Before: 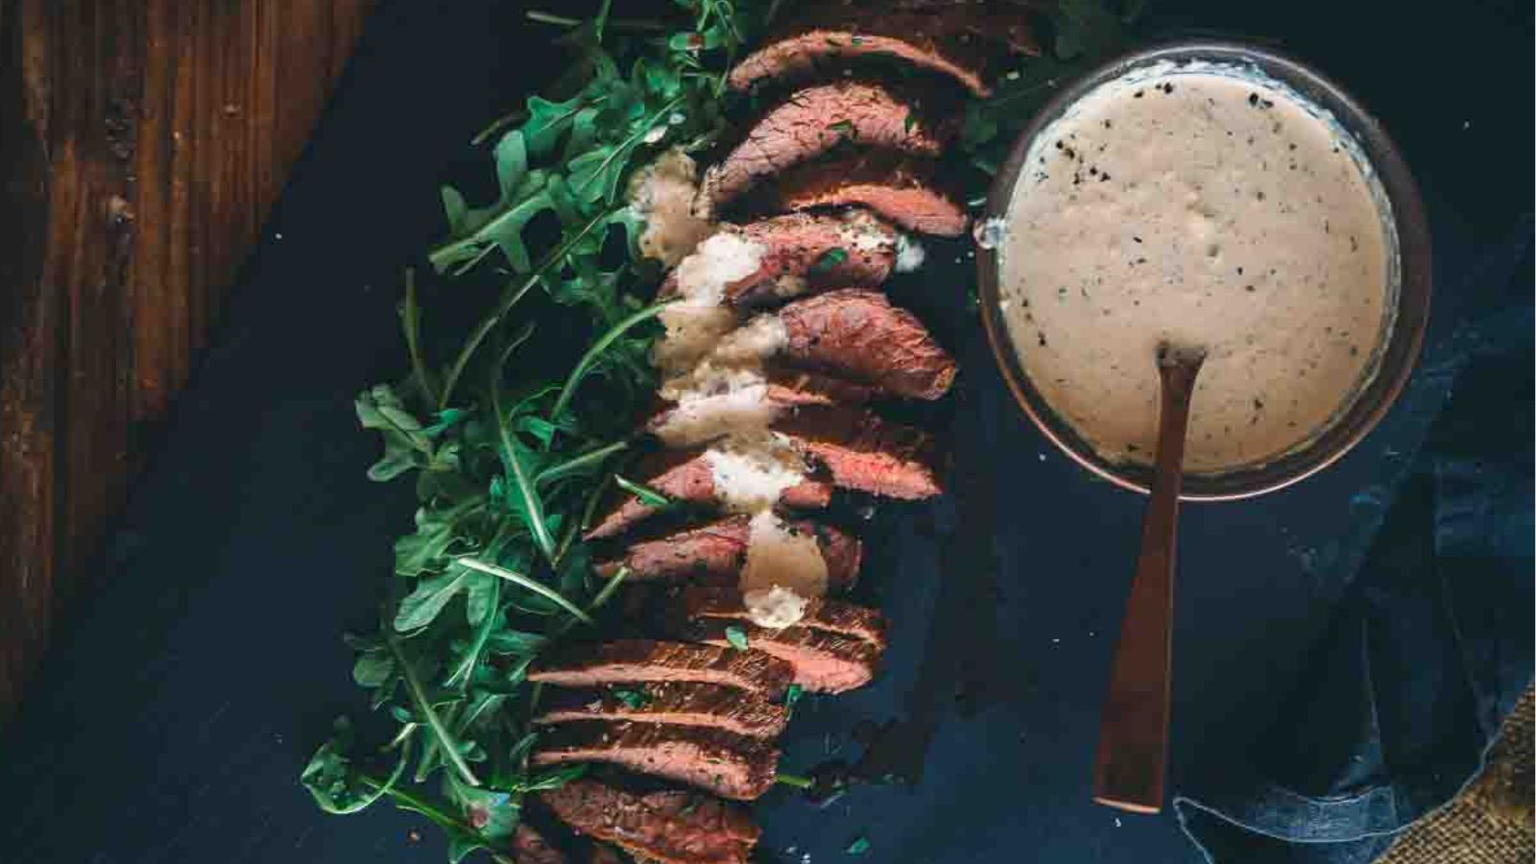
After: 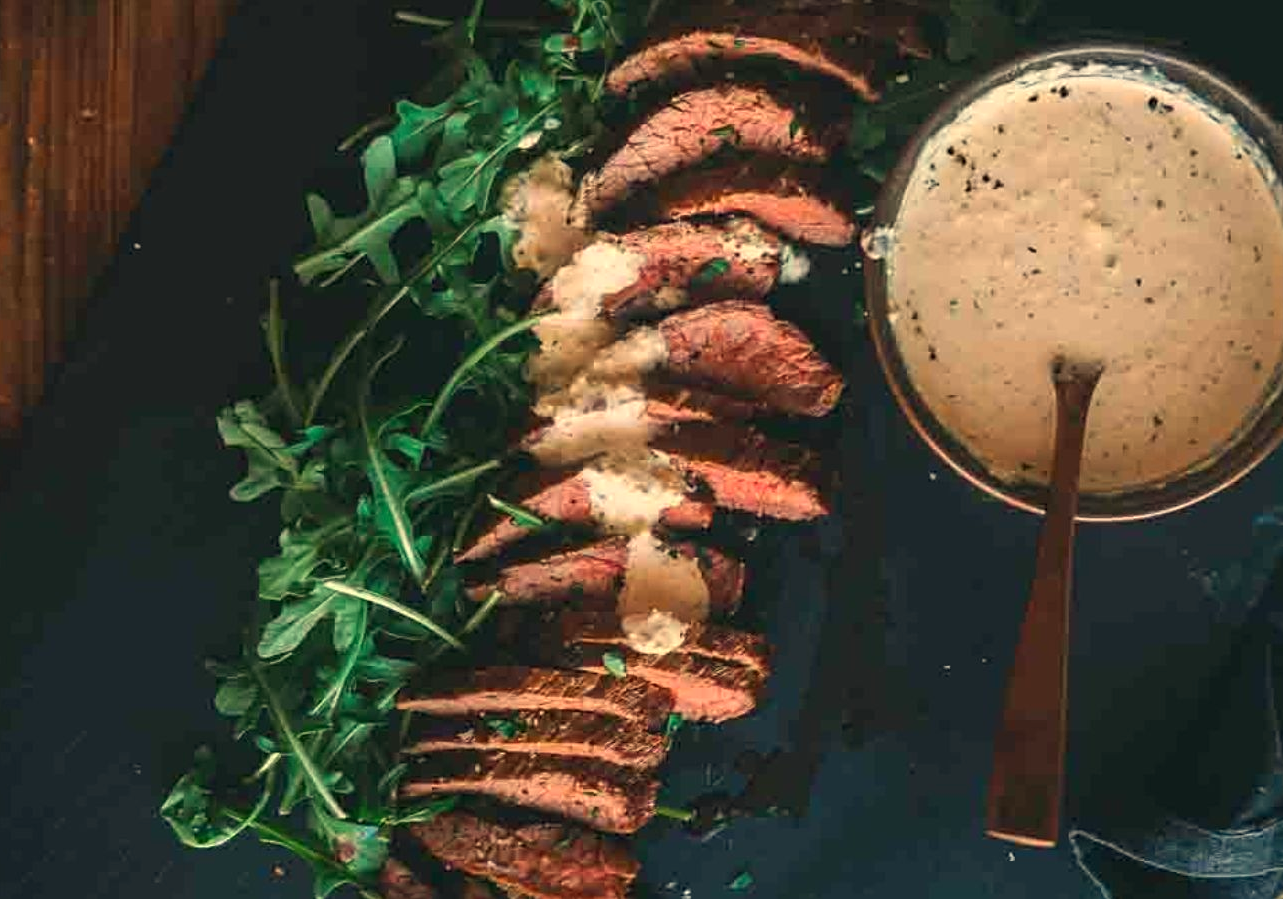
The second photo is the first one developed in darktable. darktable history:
crop and rotate: left 9.597%, right 10.195%
sharpen: amount 0.2
white balance: red 1.123, blue 0.83
